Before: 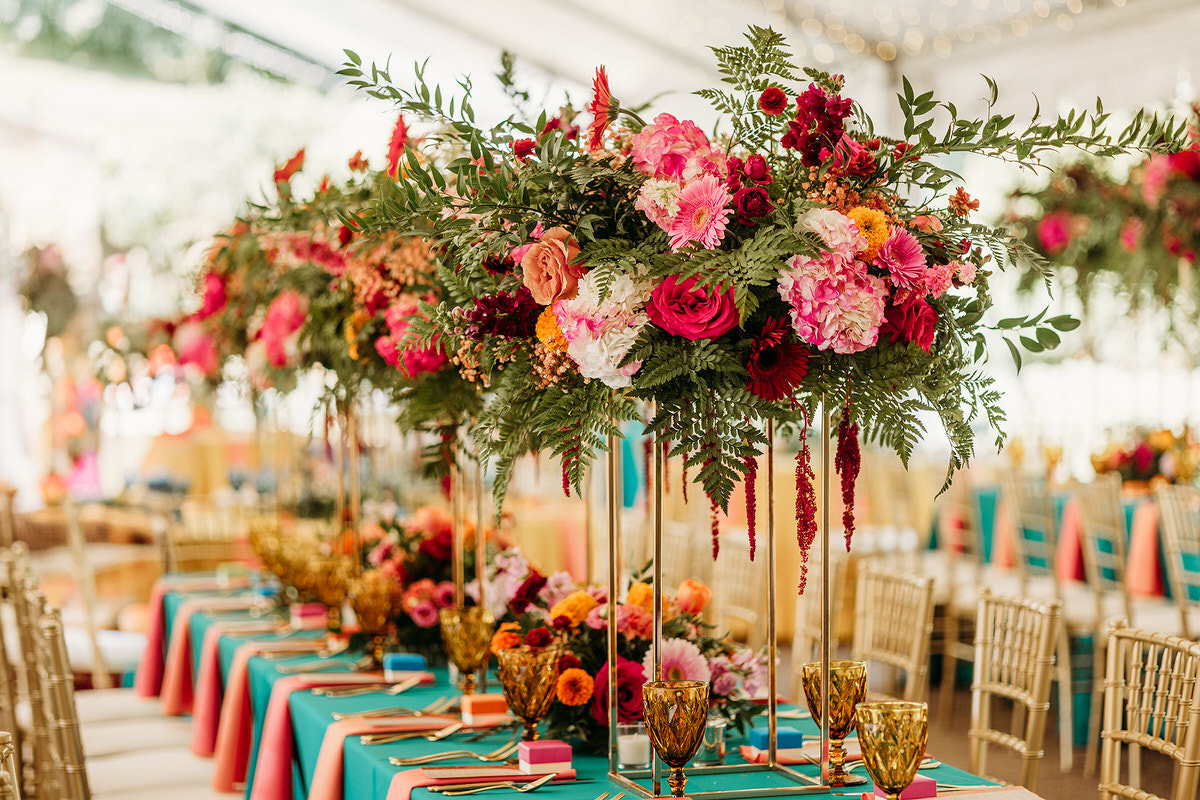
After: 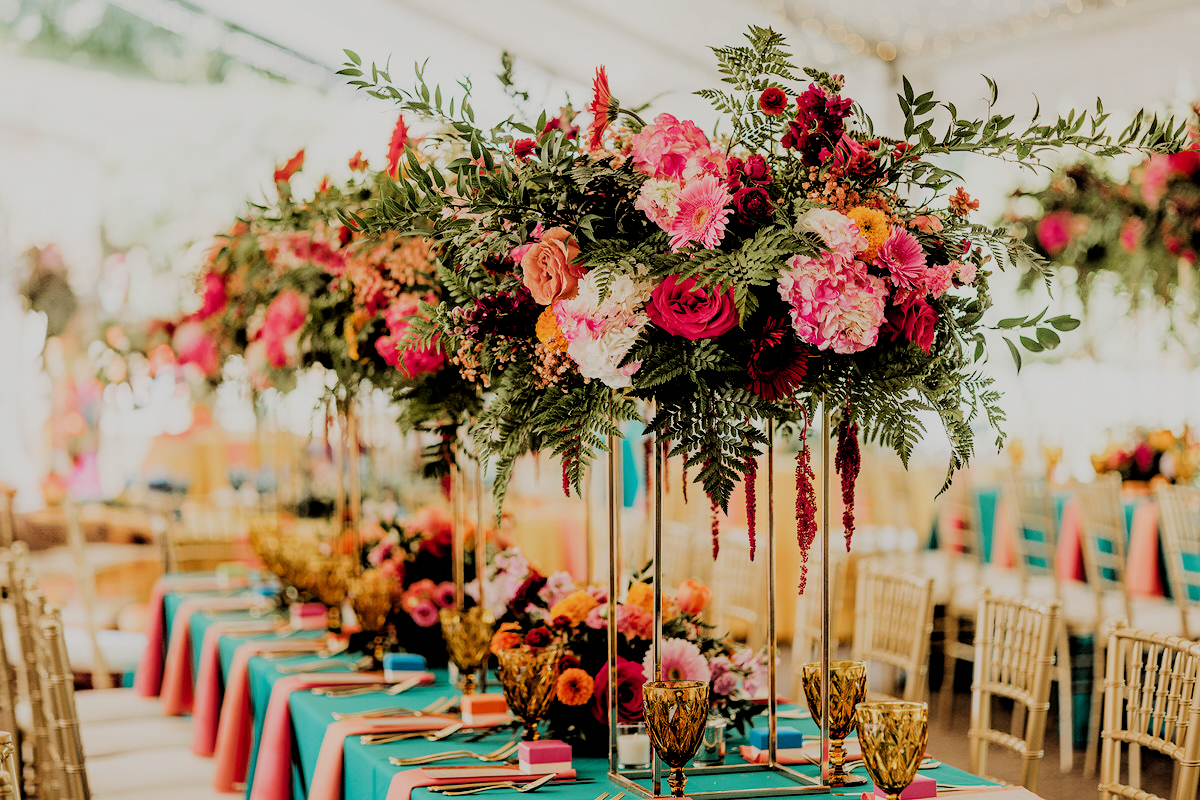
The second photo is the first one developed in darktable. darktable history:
filmic rgb: black relative exposure -3.21 EV, white relative exposure 7.02 EV, hardness 1.46, contrast 1.35
vibrance: vibrance 0%
